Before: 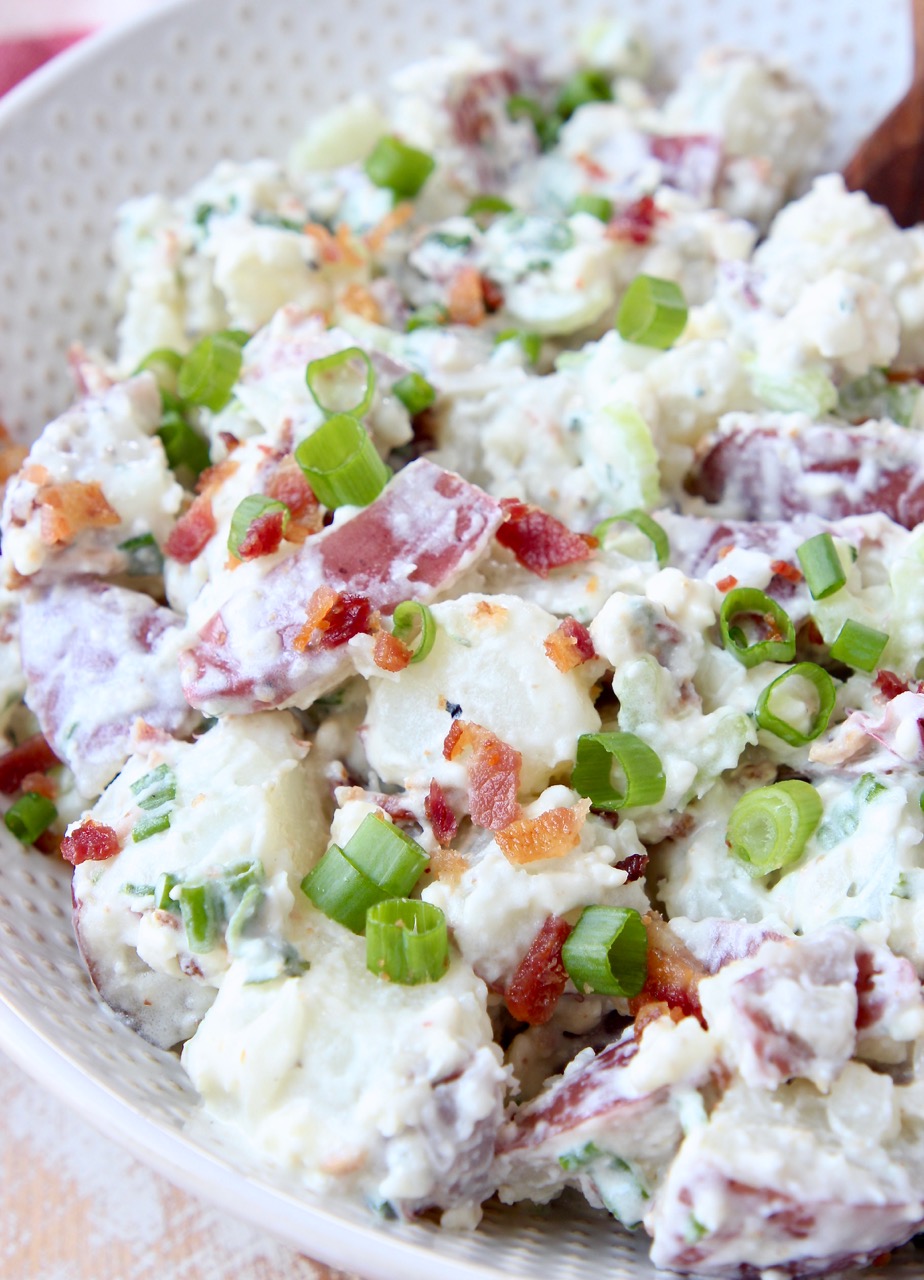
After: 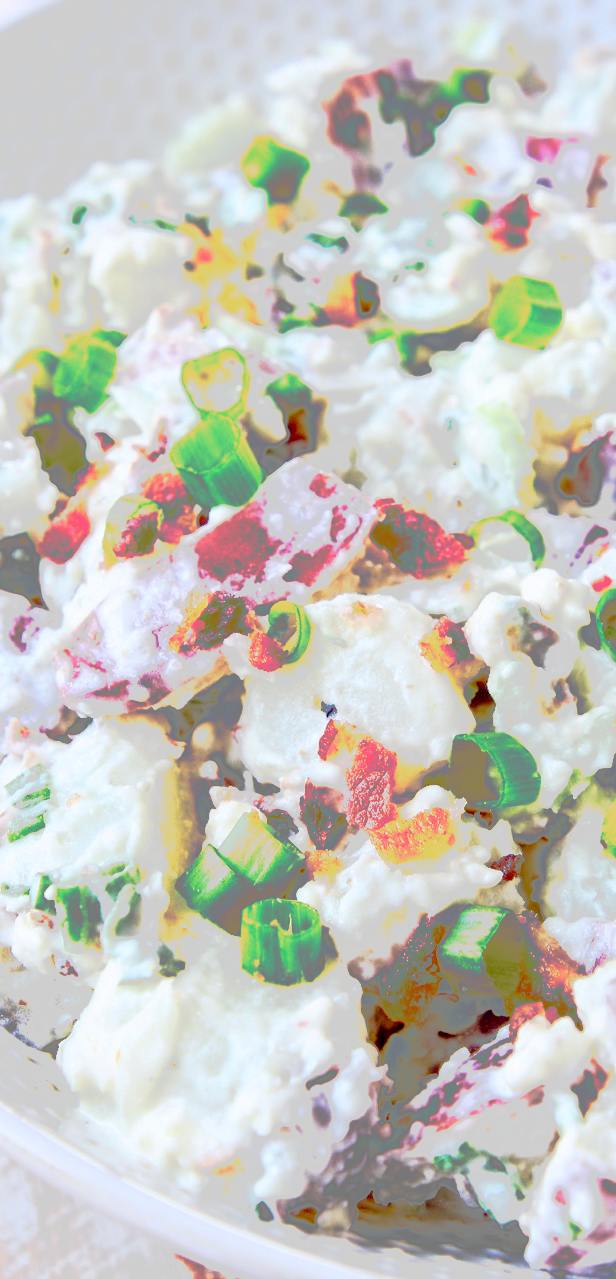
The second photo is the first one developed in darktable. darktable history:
crop and rotate: left 13.537%, right 19.796%
tone curve: curves: ch0 [(0, 0) (0.003, 0.011) (0.011, 0.043) (0.025, 0.133) (0.044, 0.226) (0.069, 0.303) (0.1, 0.371) (0.136, 0.429) (0.177, 0.482) (0.224, 0.516) (0.277, 0.539) (0.335, 0.535) (0.399, 0.517) (0.468, 0.498) (0.543, 0.523) (0.623, 0.655) (0.709, 0.83) (0.801, 0.827) (0.898, 0.89) (1, 1)], preserve colors none
